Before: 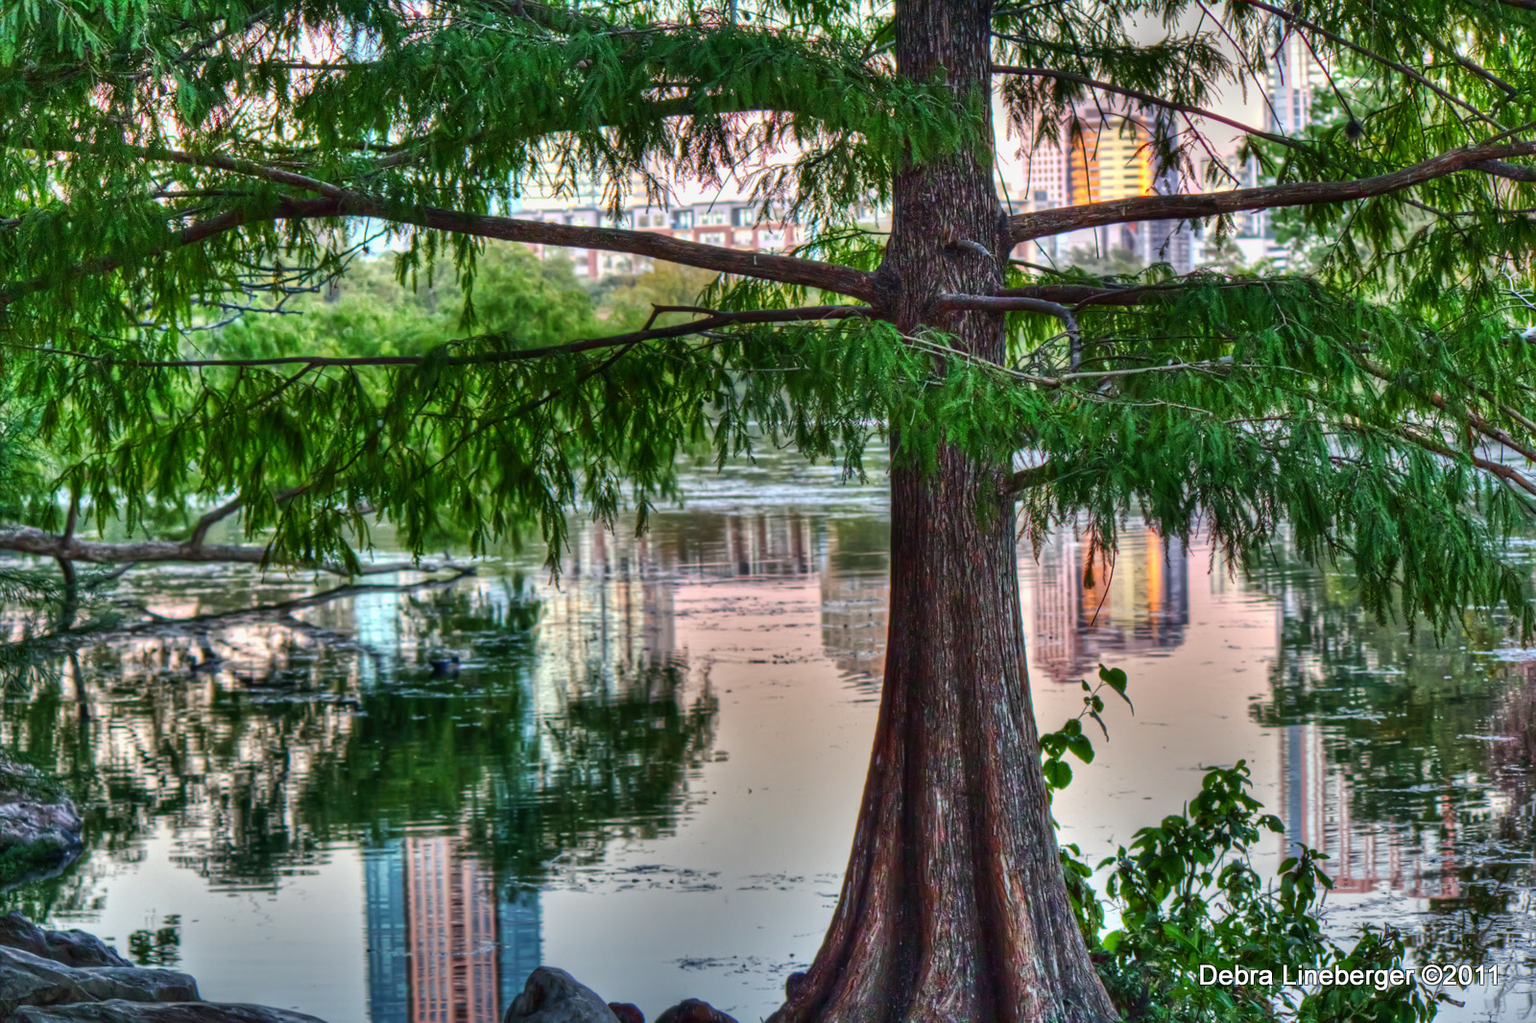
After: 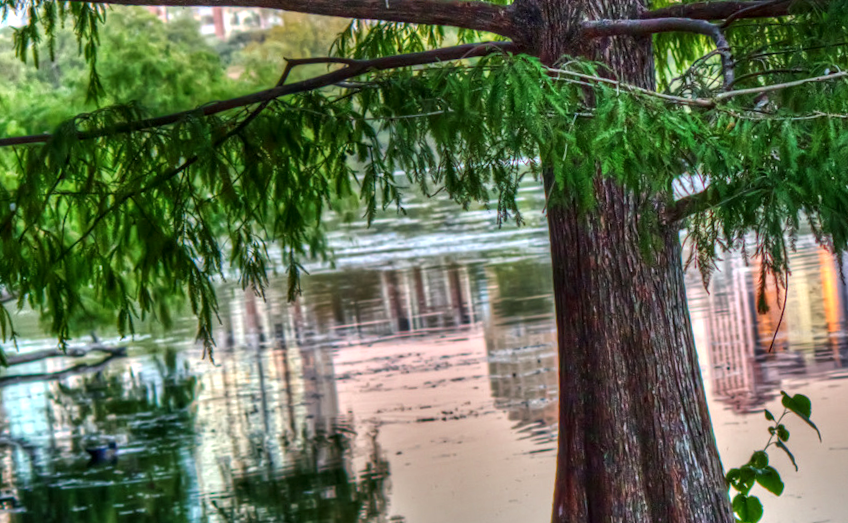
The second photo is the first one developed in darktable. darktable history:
crop and rotate: left 22.13%, top 22.054%, right 22.026%, bottom 22.102%
local contrast: on, module defaults
rotate and perspective: rotation -5°, crop left 0.05, crop right 0.952, crop top 0.11, crop bottom 0.89
exposure: exposure 0.2 EV, compensate highlight preservation false
